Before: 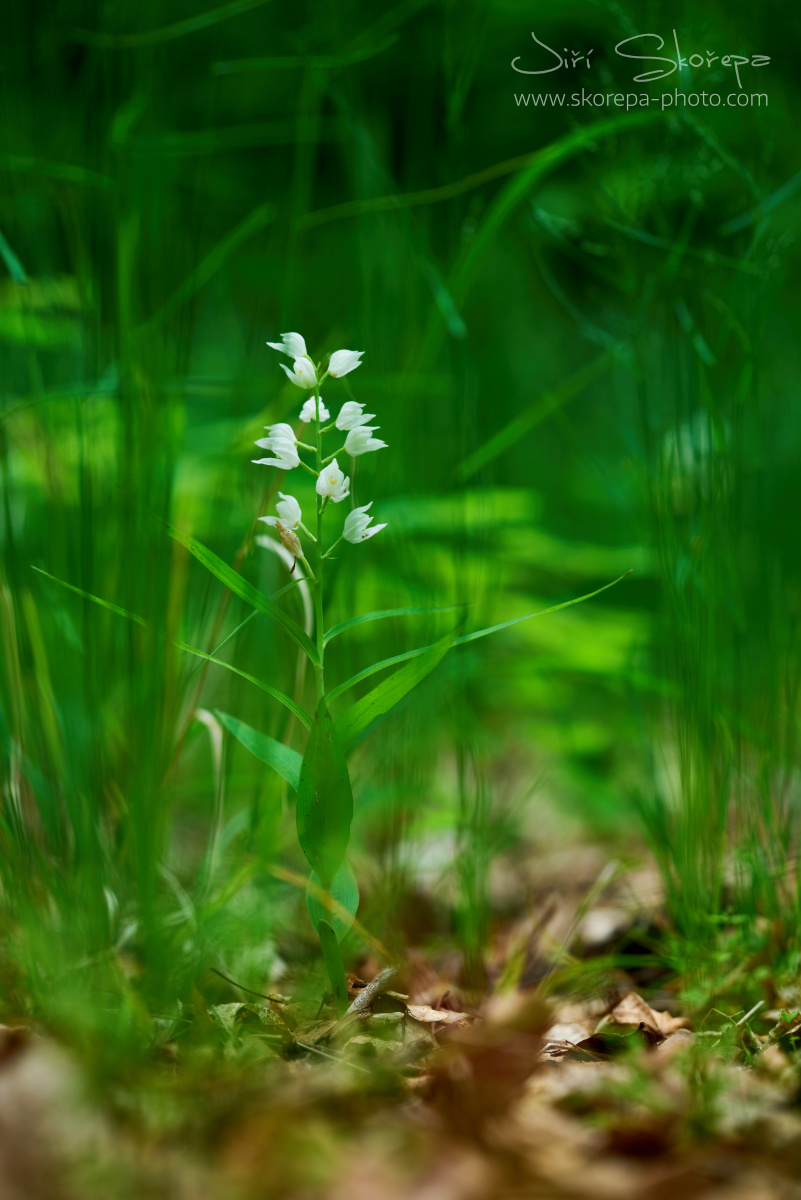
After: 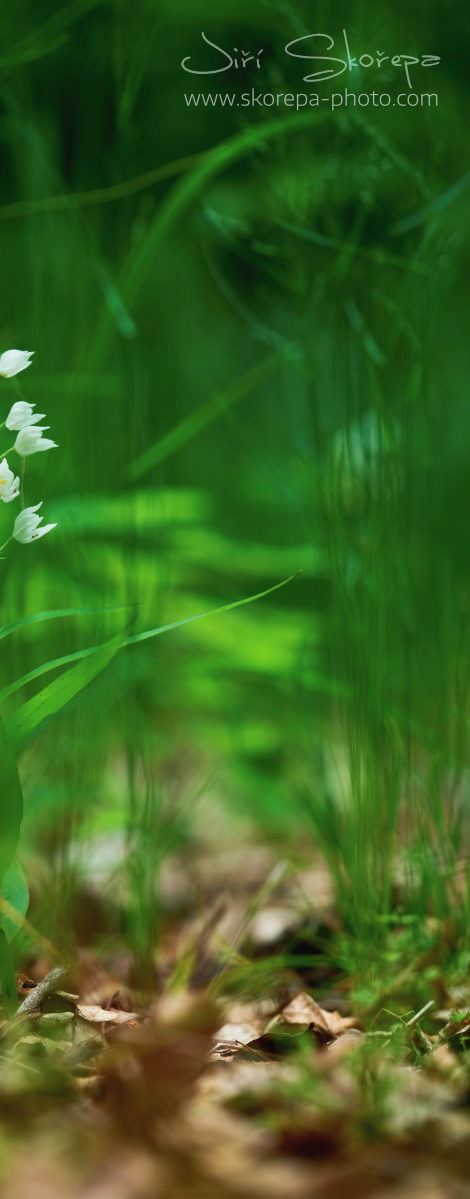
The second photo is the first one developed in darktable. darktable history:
contrast brightness saturation: saturation -0.058
crop: left 41.316%
tone curve: curves: ch0 [(0, 0.024) (0.119, 0.146) (0.474, 0.485) (0.718, 0.739) (0.817, 0.839) (1, 0.998)]; ch1 [(0, 0) (0.377, 0.416) (0.439, 0.451) (0.477, 0.477) (0.501, 0.503) (0.538, 0.544) (0.58, 0.602) (0.664, 0.676) (0.783, 0.804) (1, 1)]; ch2 [(0, 0) (0.38, 0.405) (0.463, 0.456) (0.498, 0.497) (0.524, 0.535) (0.578, 0.576) (0.648, 0.665) (1, 1)], preserve colors none
shadows and highlights: radius 333.49, shadows 64.63, highlights 4.38, compress 87.38%, soften with gaussian
